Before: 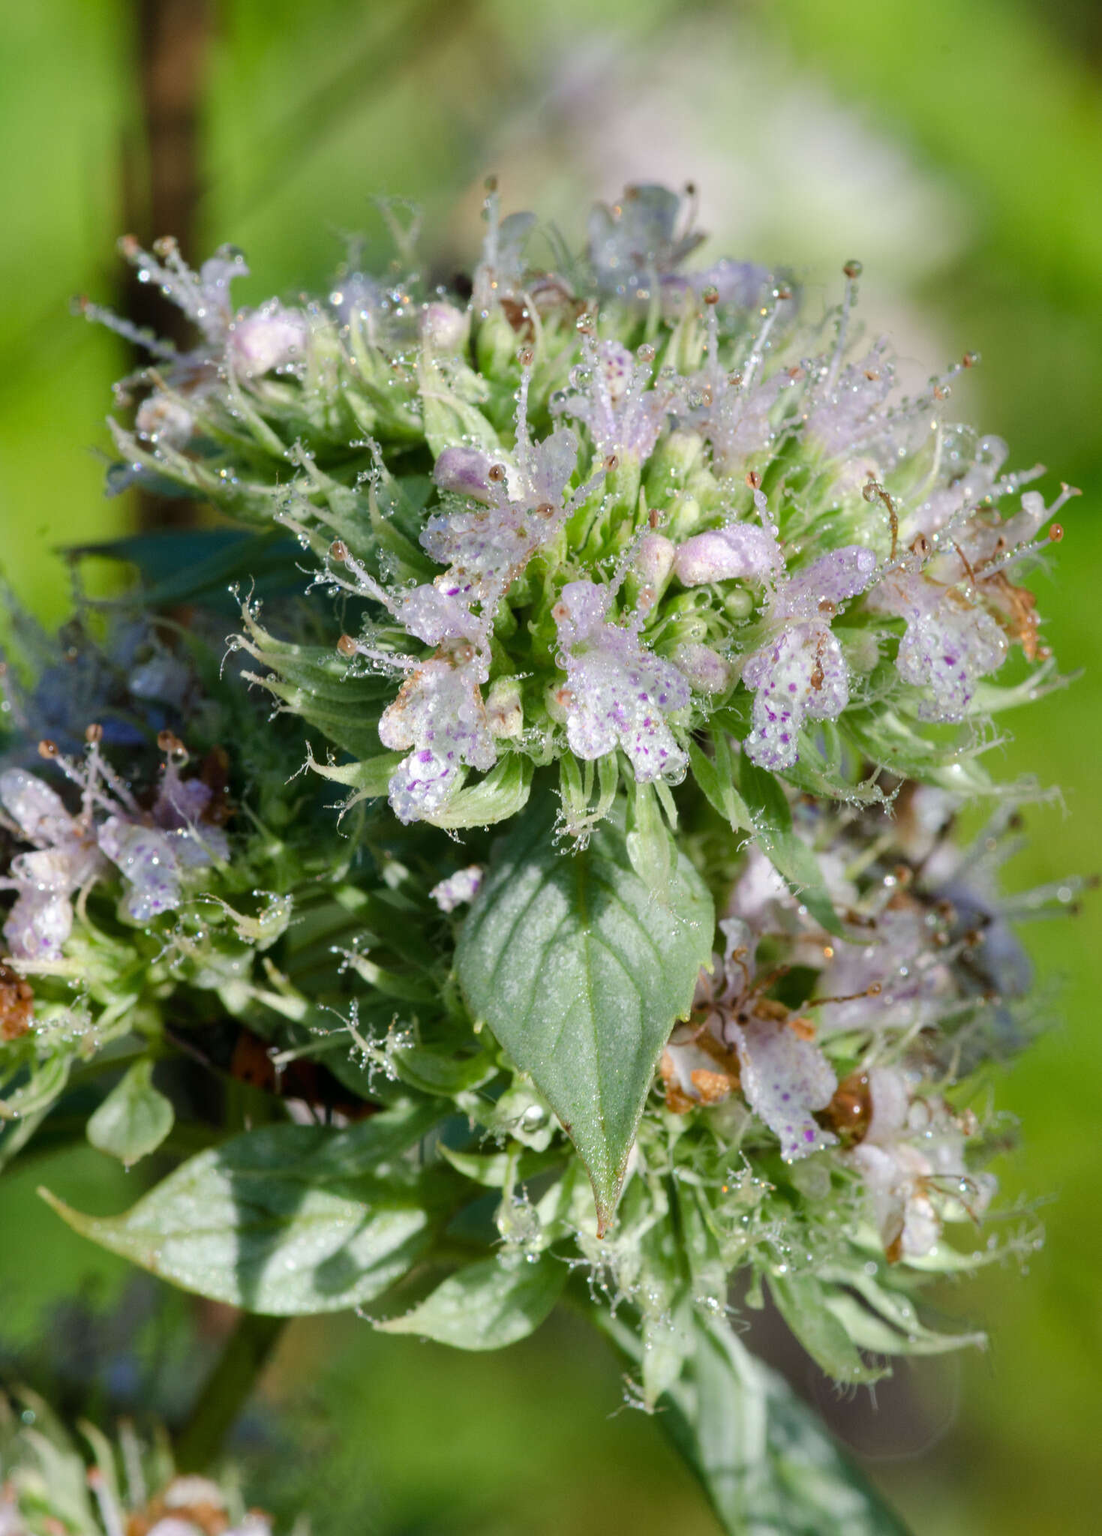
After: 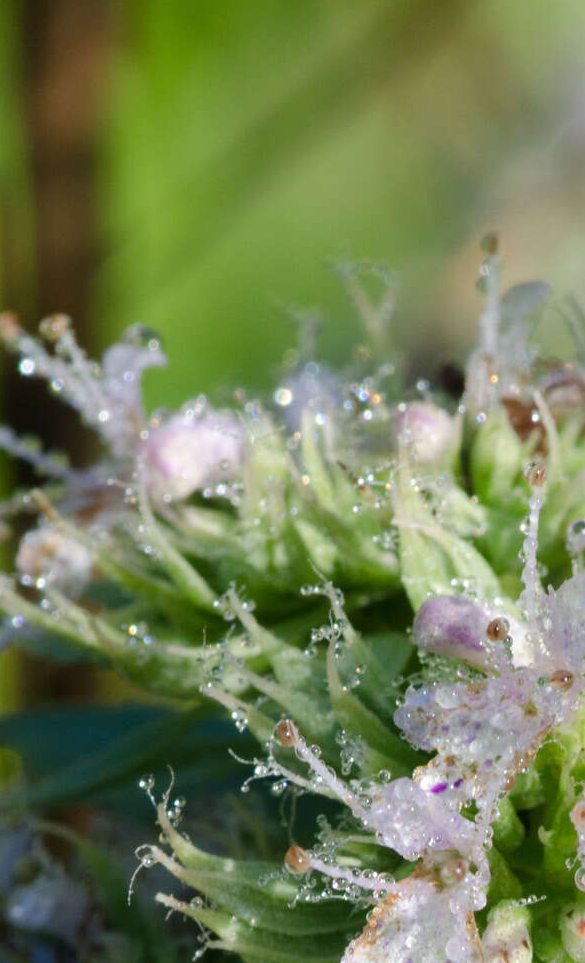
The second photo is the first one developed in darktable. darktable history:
crop and rotate: left 11.245%, top 0.086%, right 48.912%, bottom 52.88%
